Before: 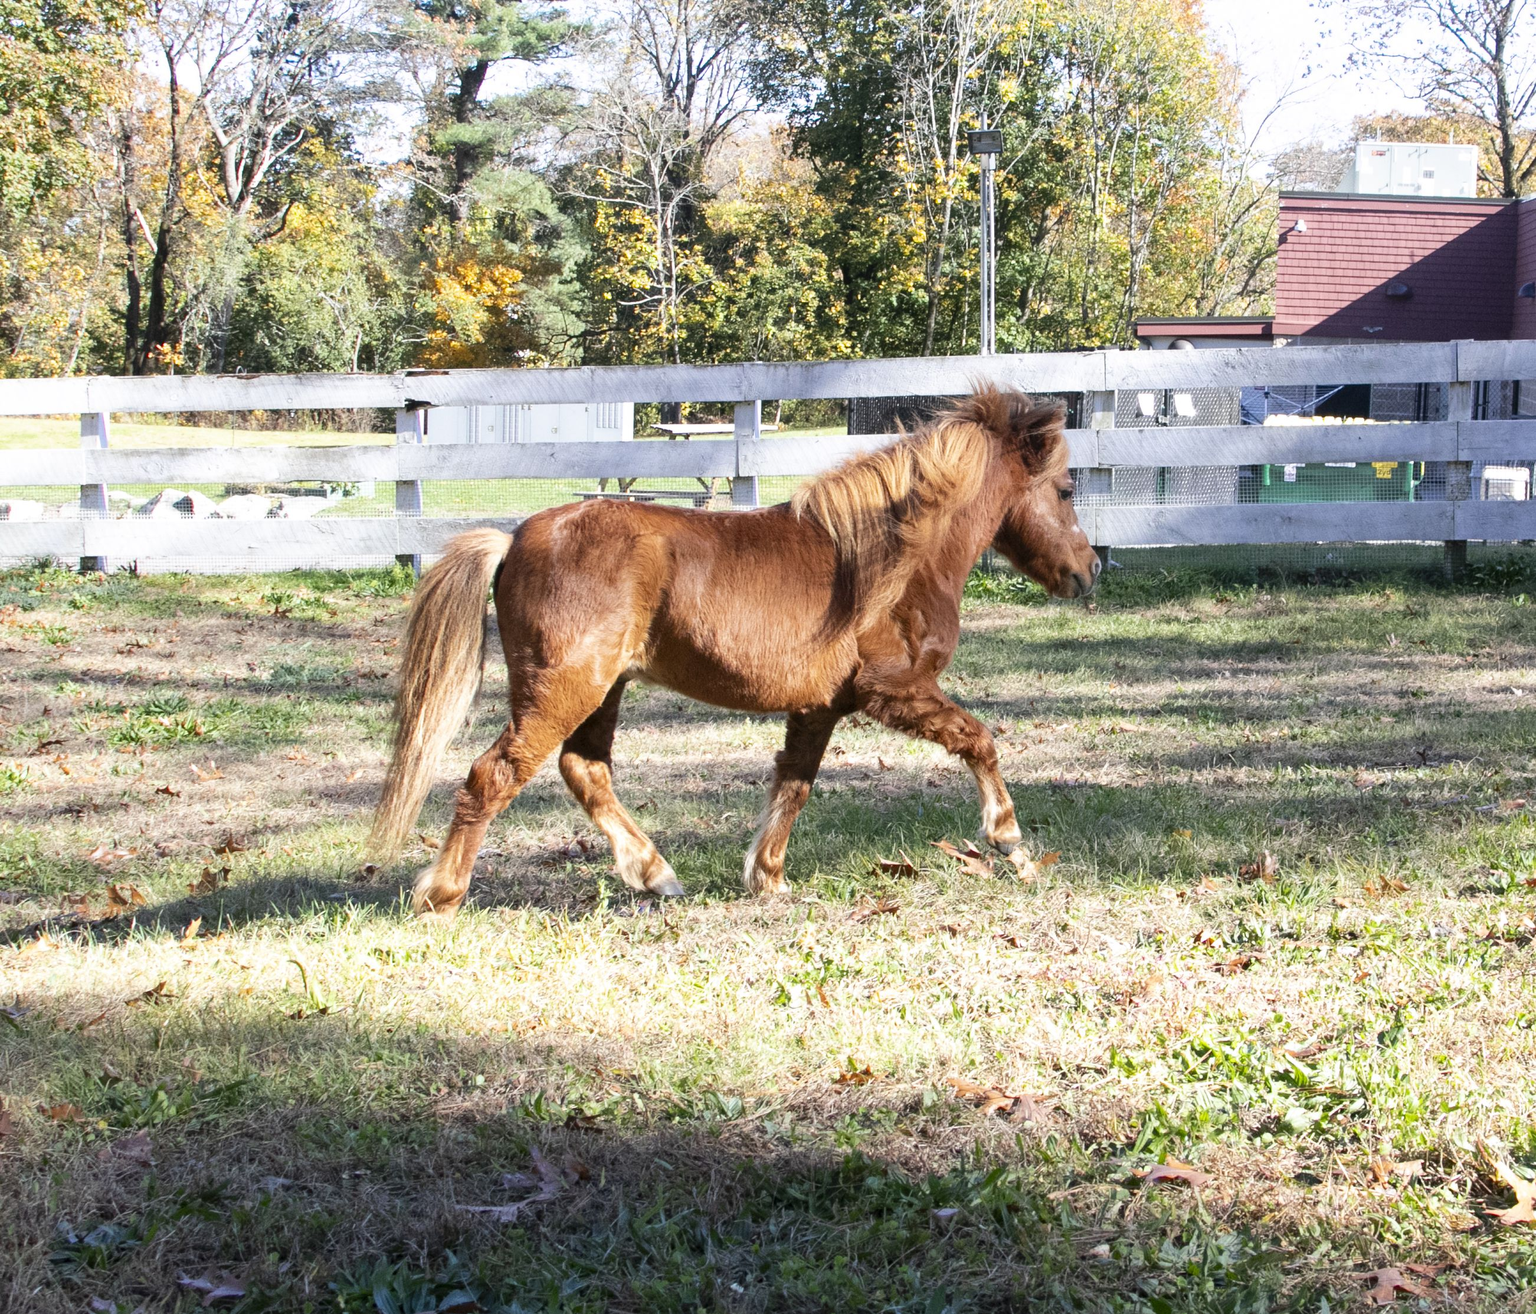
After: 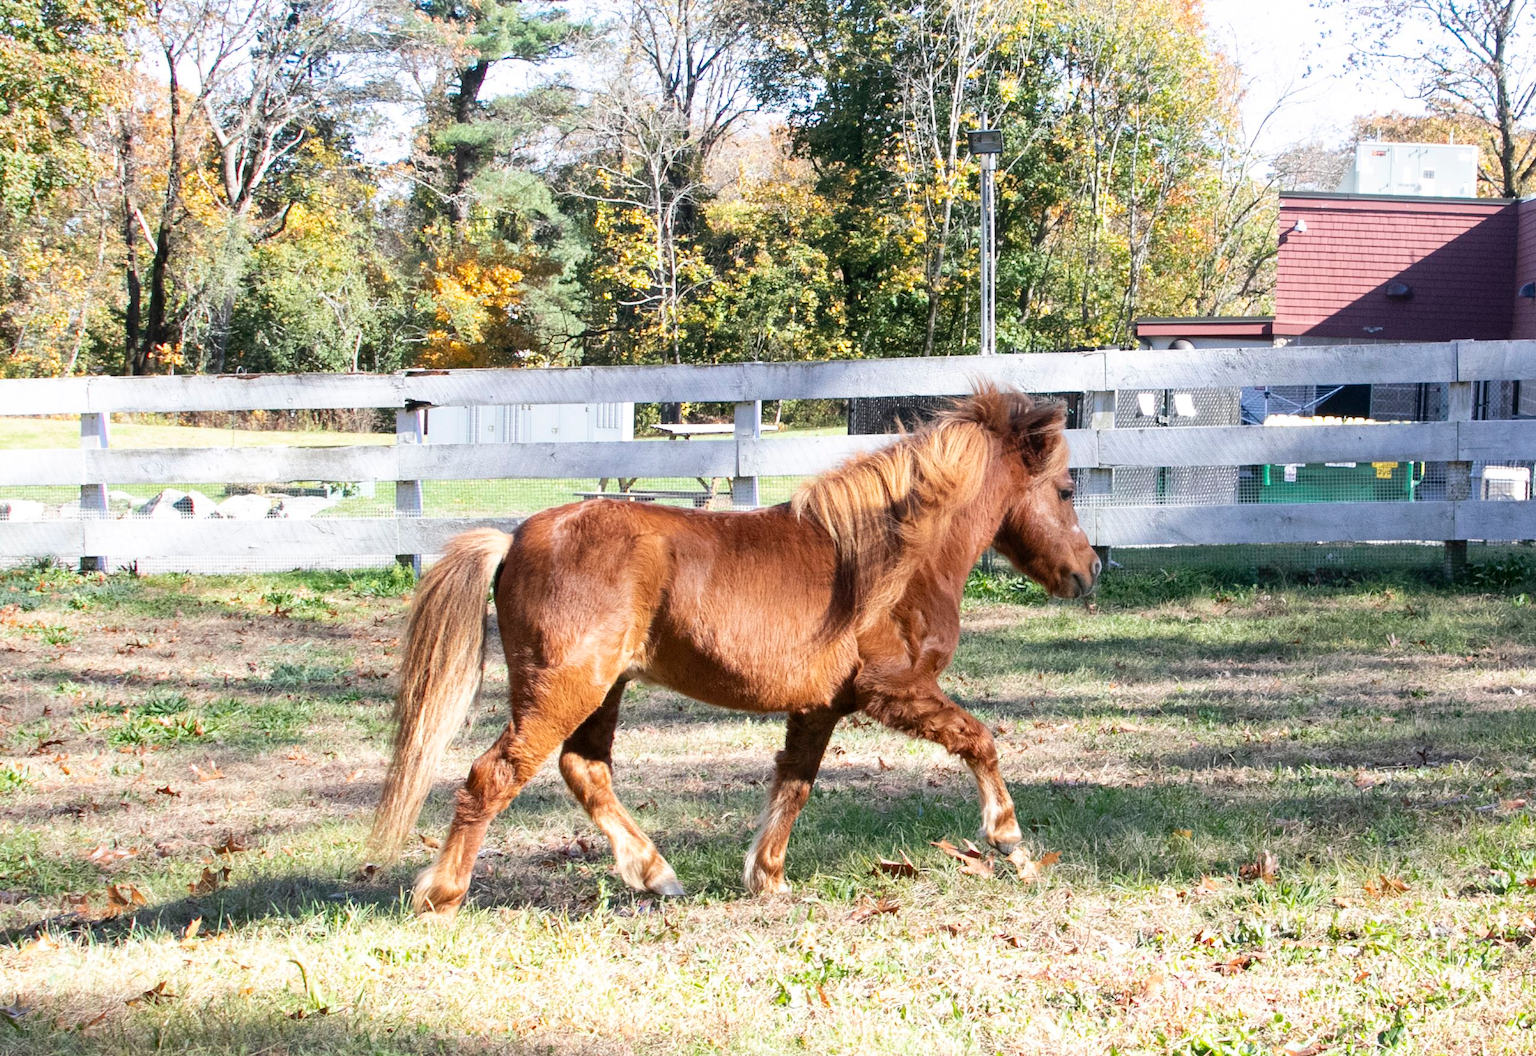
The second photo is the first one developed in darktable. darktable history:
crop: bottom 19.523%
